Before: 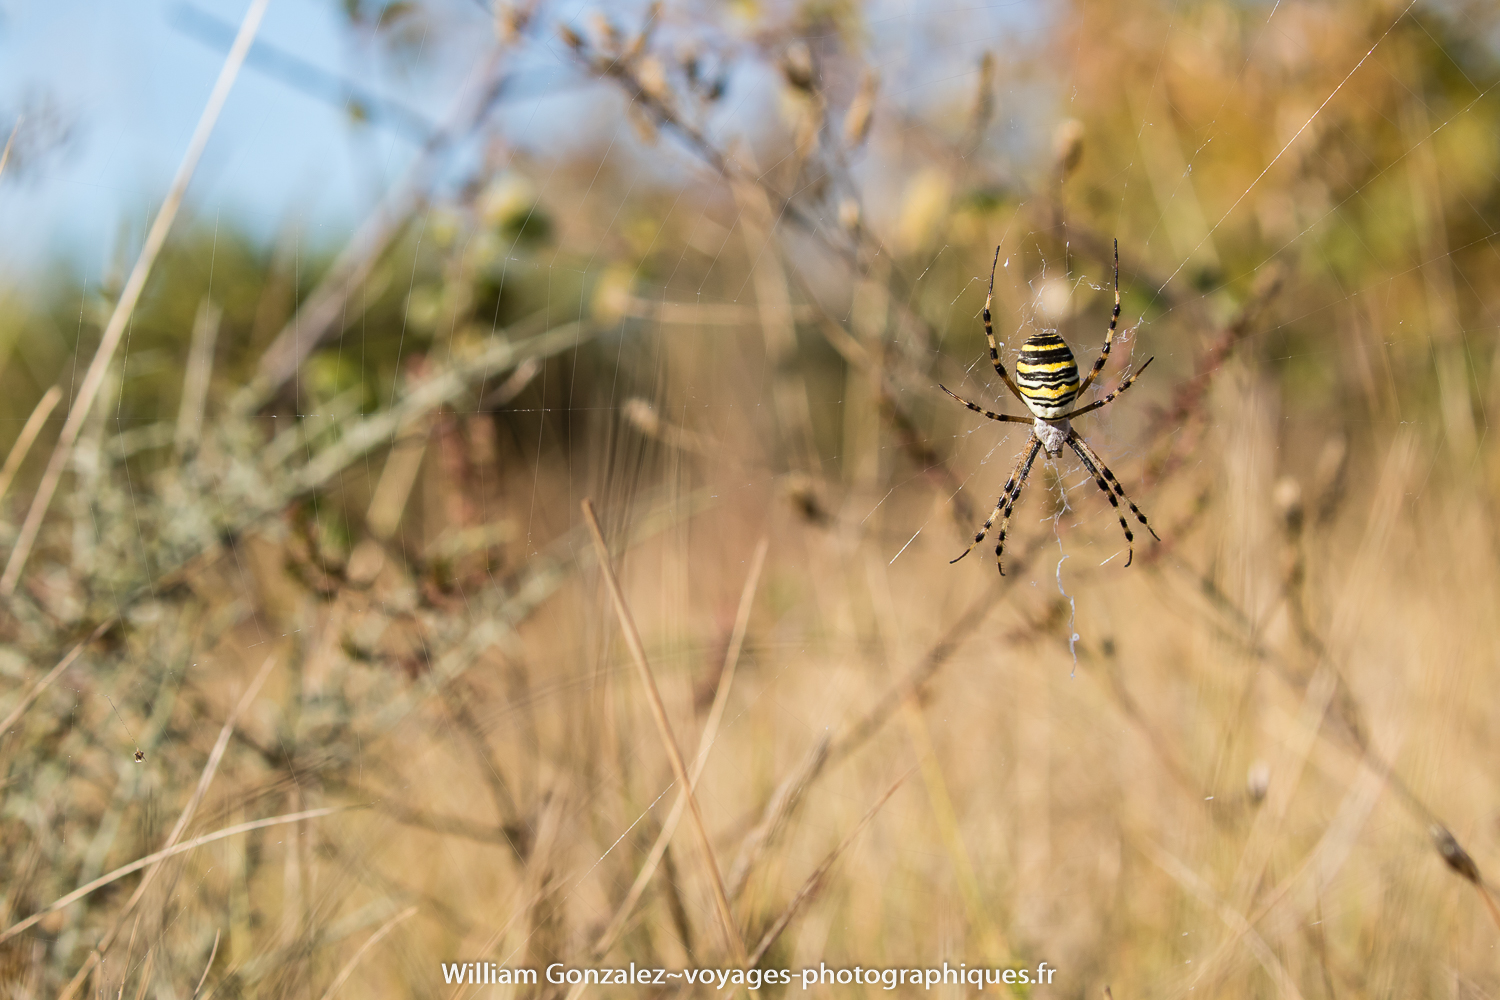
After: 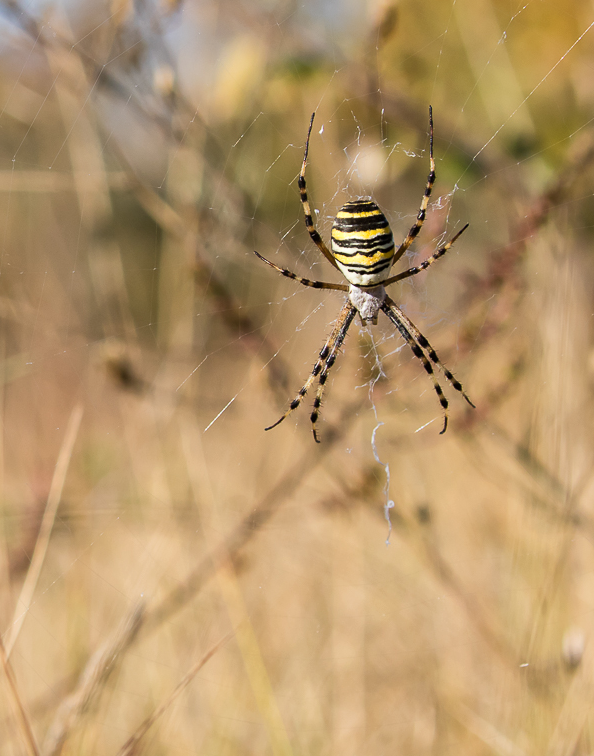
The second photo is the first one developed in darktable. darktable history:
local contrast: mode bilateral grid, contrast 10, coarseness 25, detail 115%, midtone range 0.2
crop: left 45.721%, top 13.393%, right 14.118%, bottom 10.01%
